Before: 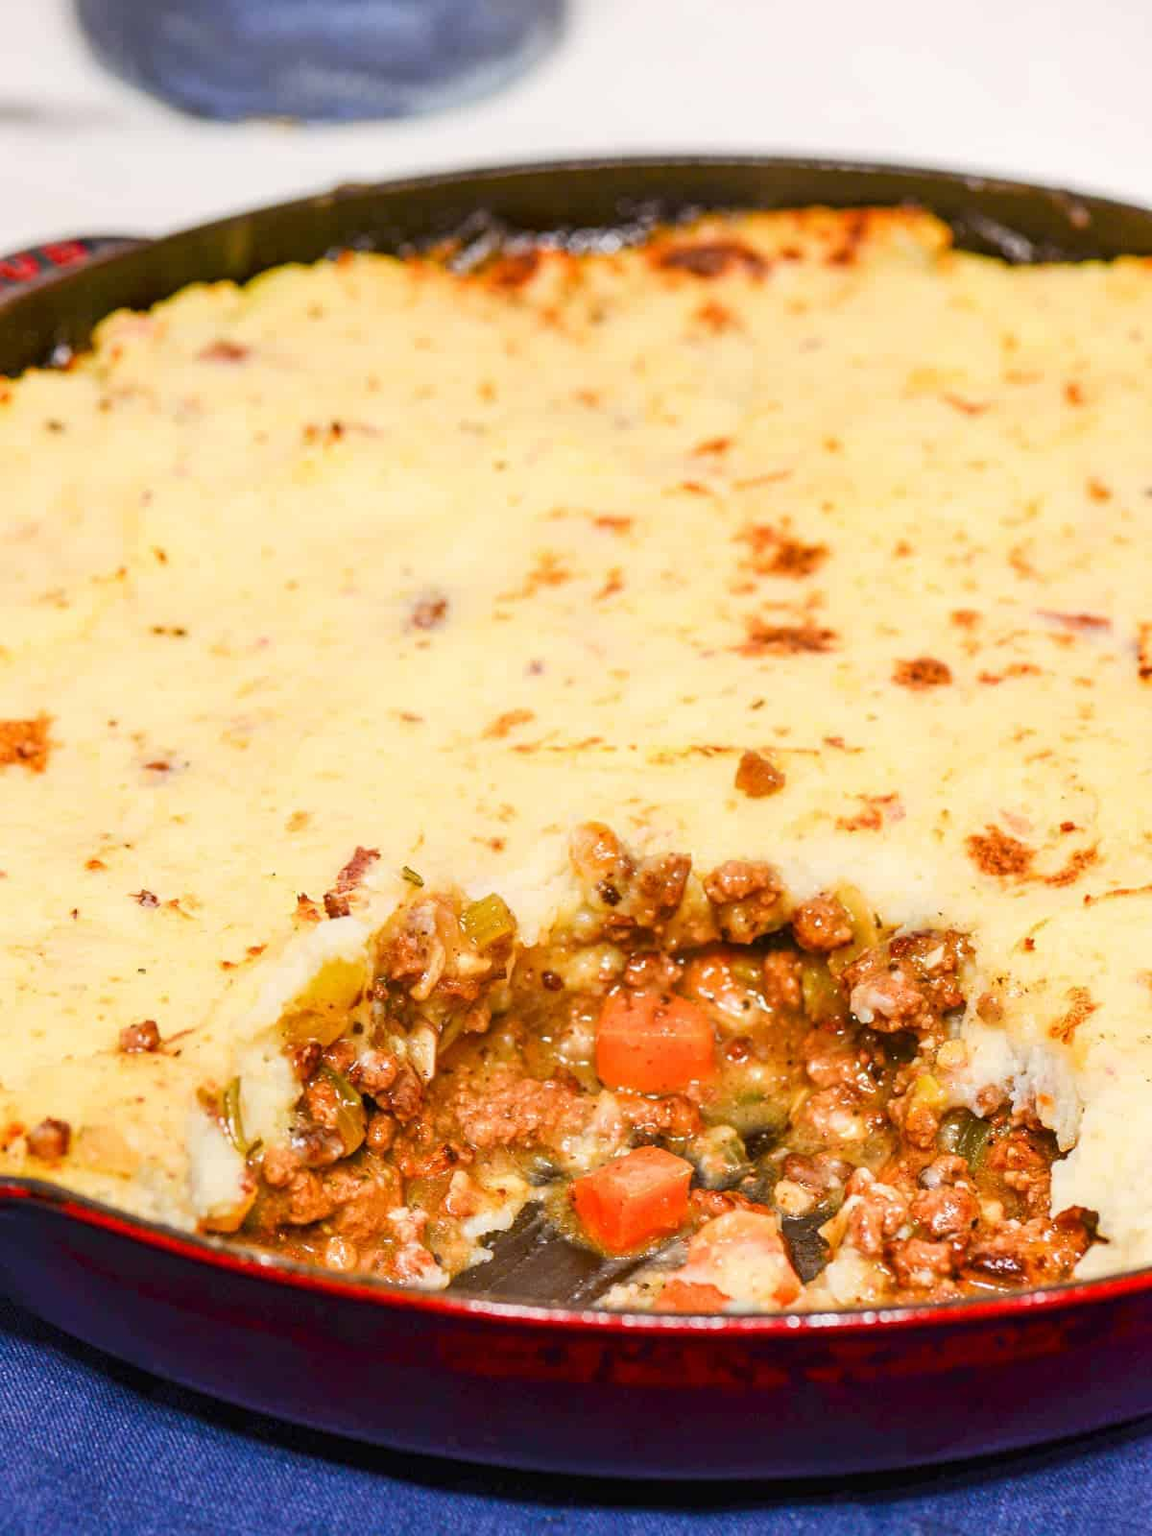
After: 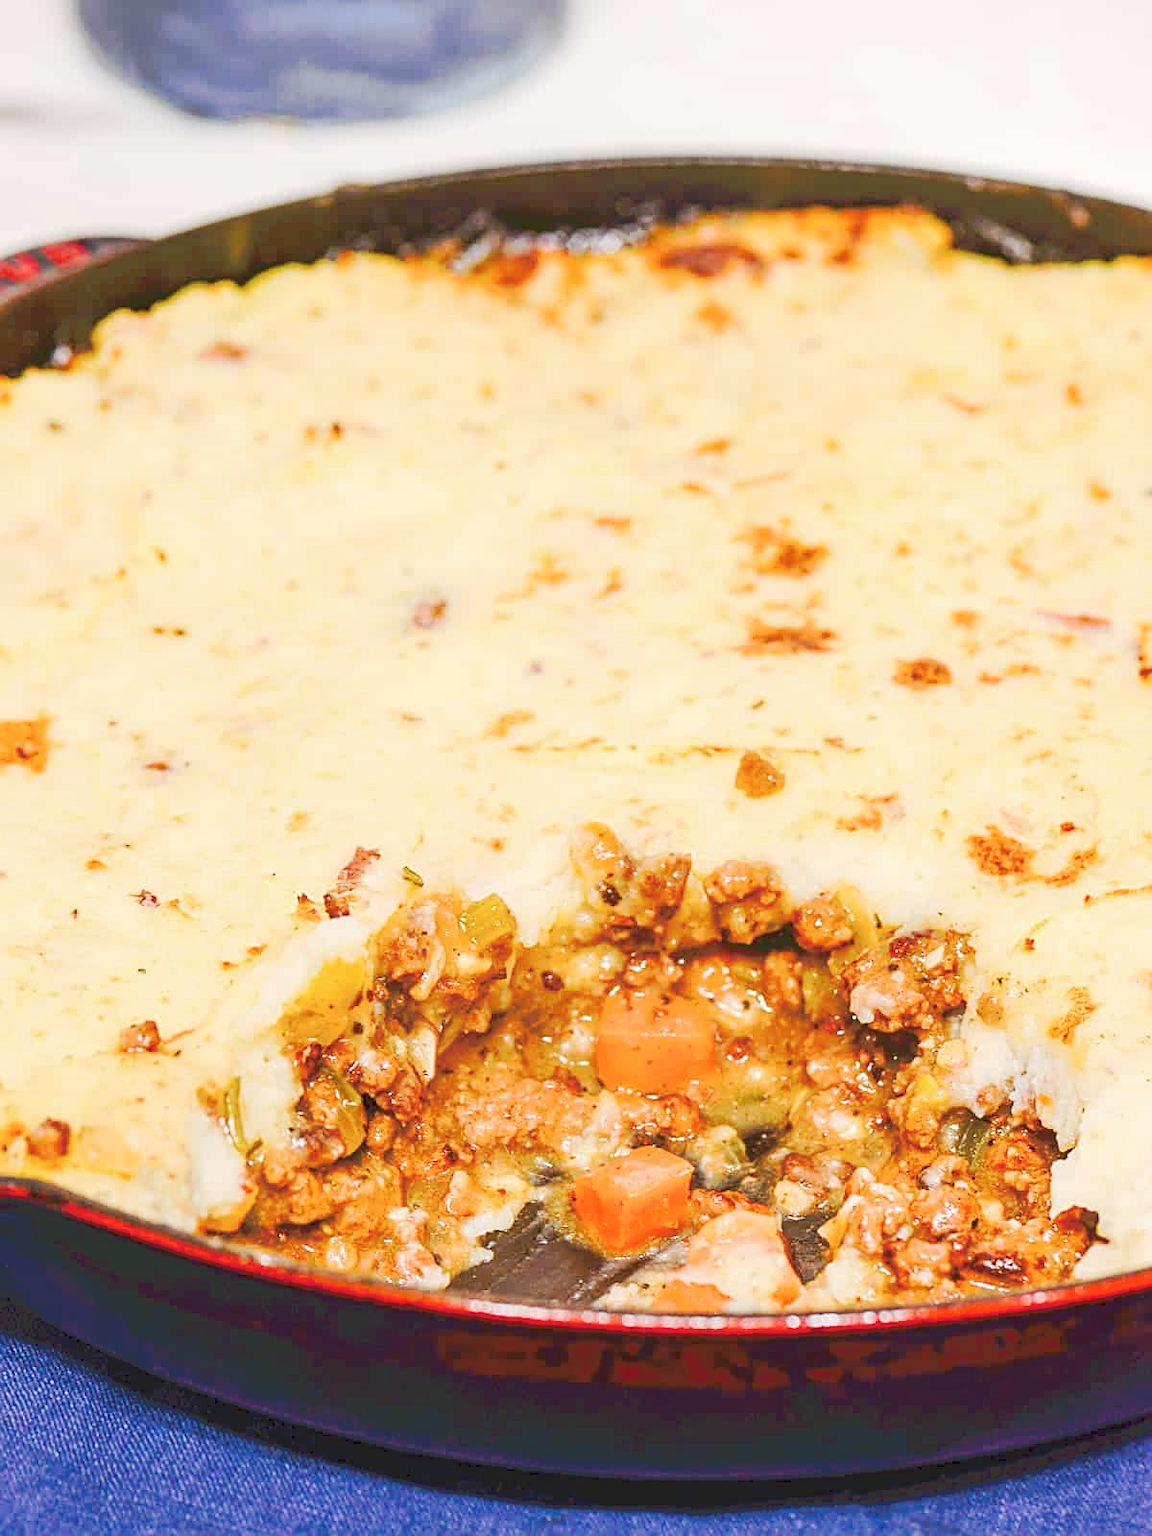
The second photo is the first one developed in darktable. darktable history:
sharpen: on, module defaults
tone curve: curves: ch0 [(0, 0) (0.003, 0.055) (0.011, 0.111) (0.025, 0.126) (0.044, 0.169) (0.069, 0.215) (0.1, 0.199) (0.136, 0.207) (0.177, 0.259) (0.224, 0.327) (0.277, 0.361) (0.335, 0.431) (0.399, 0.501) (0.468, 0.589) (0.543, 0.683) (0.623, 0.73) (0.709, 0.796) (0.801, 0.863) (0.898, 0.921) (1, 1)], preserve colors none
